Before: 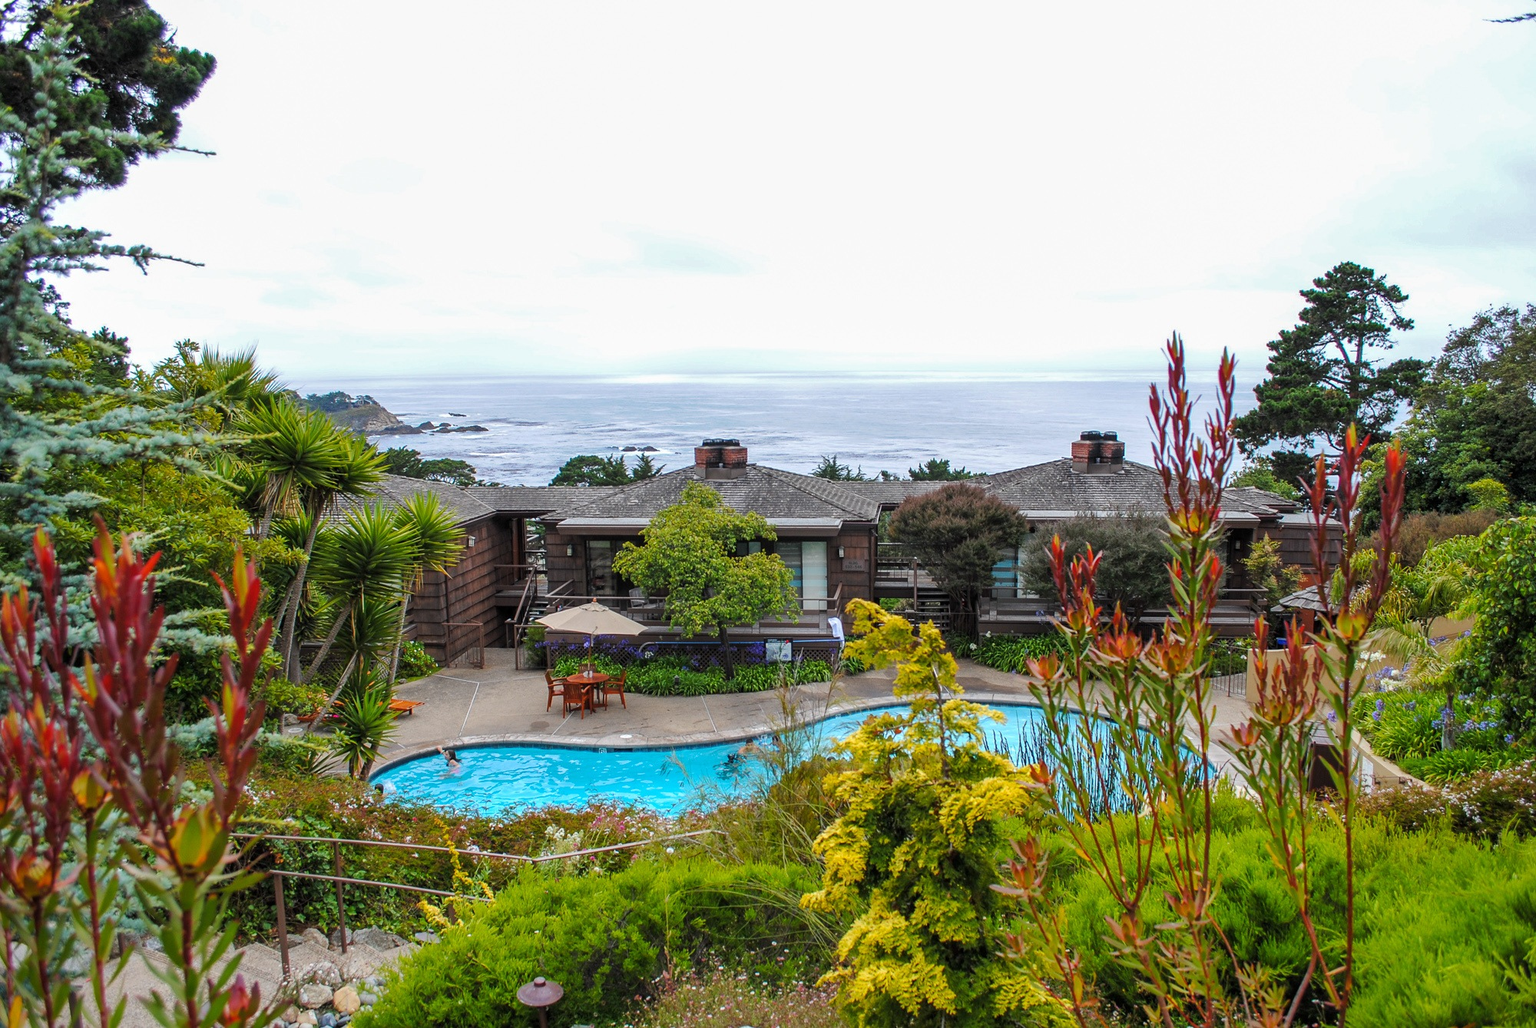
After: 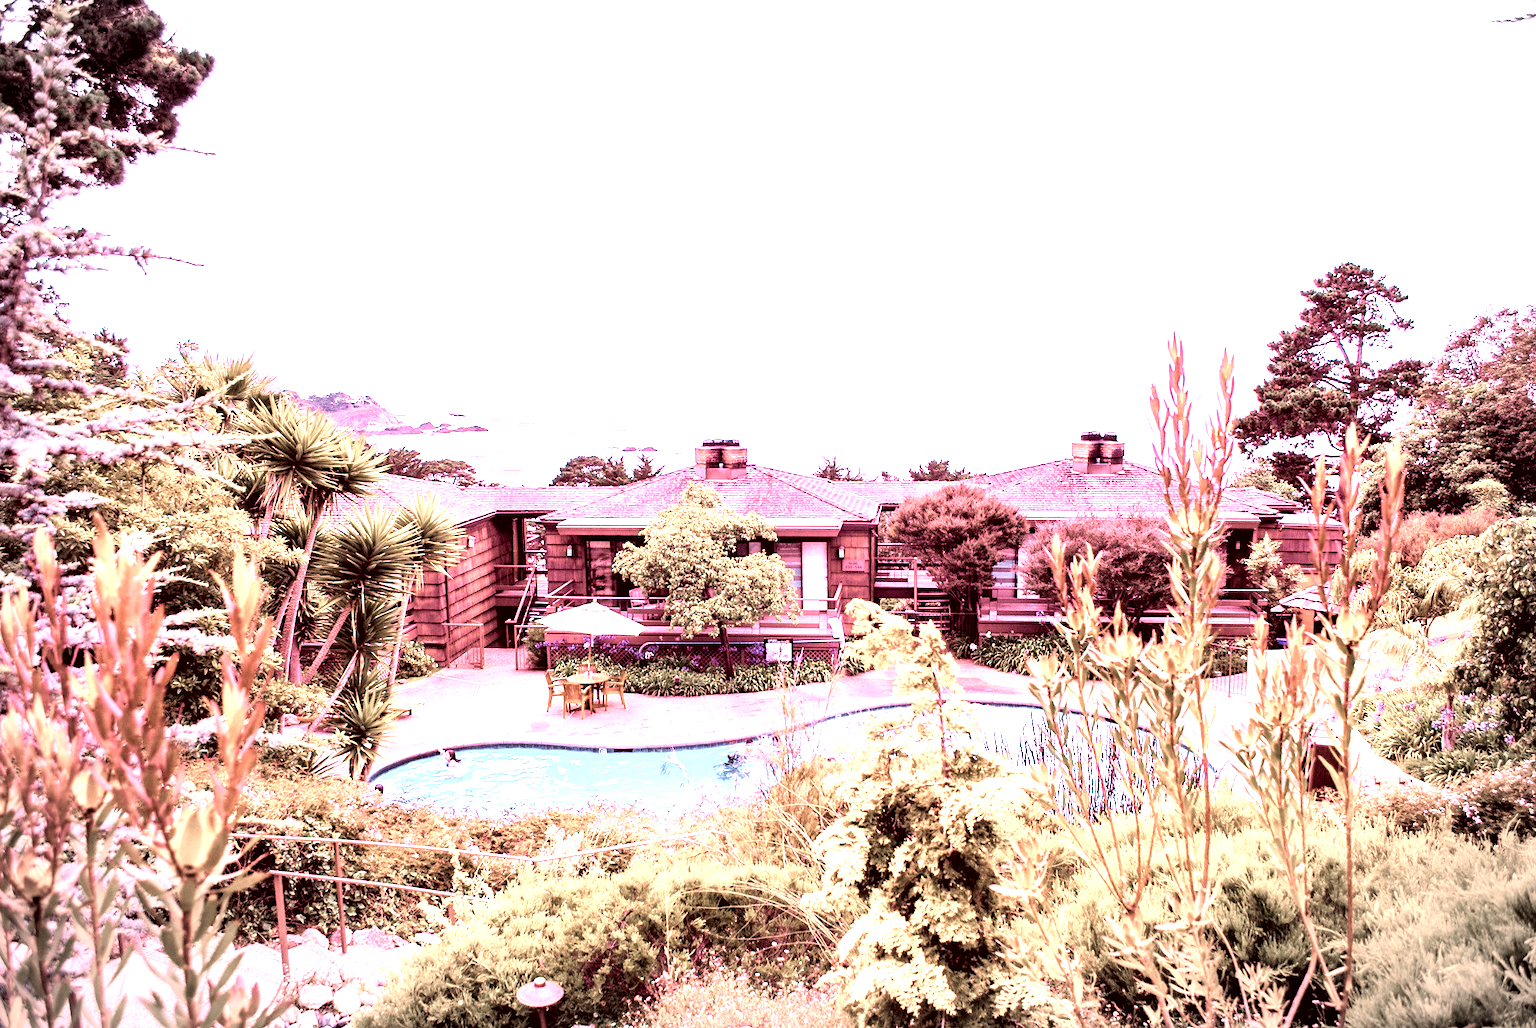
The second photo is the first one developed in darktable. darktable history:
tone curve: curves: ch0 [(0, 0) (0.004, 0.001) (0.133, 0.112) (0.325, 0.362) (0.832, 0.893) (1, 1)], color space Lab, linked channels, preserve colors none
levels: levels [0, 0.394, 0.787]
exposure: black level correction 0.012, compensate highlight preservation false
color correction: highlights a* -7.23, highlights b* -0.161, shadows a* 20.08, shadows b* 11.73
vignetting: fall-off start 87%, automatic ratio true
color zones: curves: ch1 [(0, 0.34) (0.143, 0.164) (0.286, 0.152) (0.429, 0.176) (0.571, 0.173) (0.714, 0.188) (0.857, 0.199) (1, 0.34)]
white balance: red 2.421, blue 1.533
